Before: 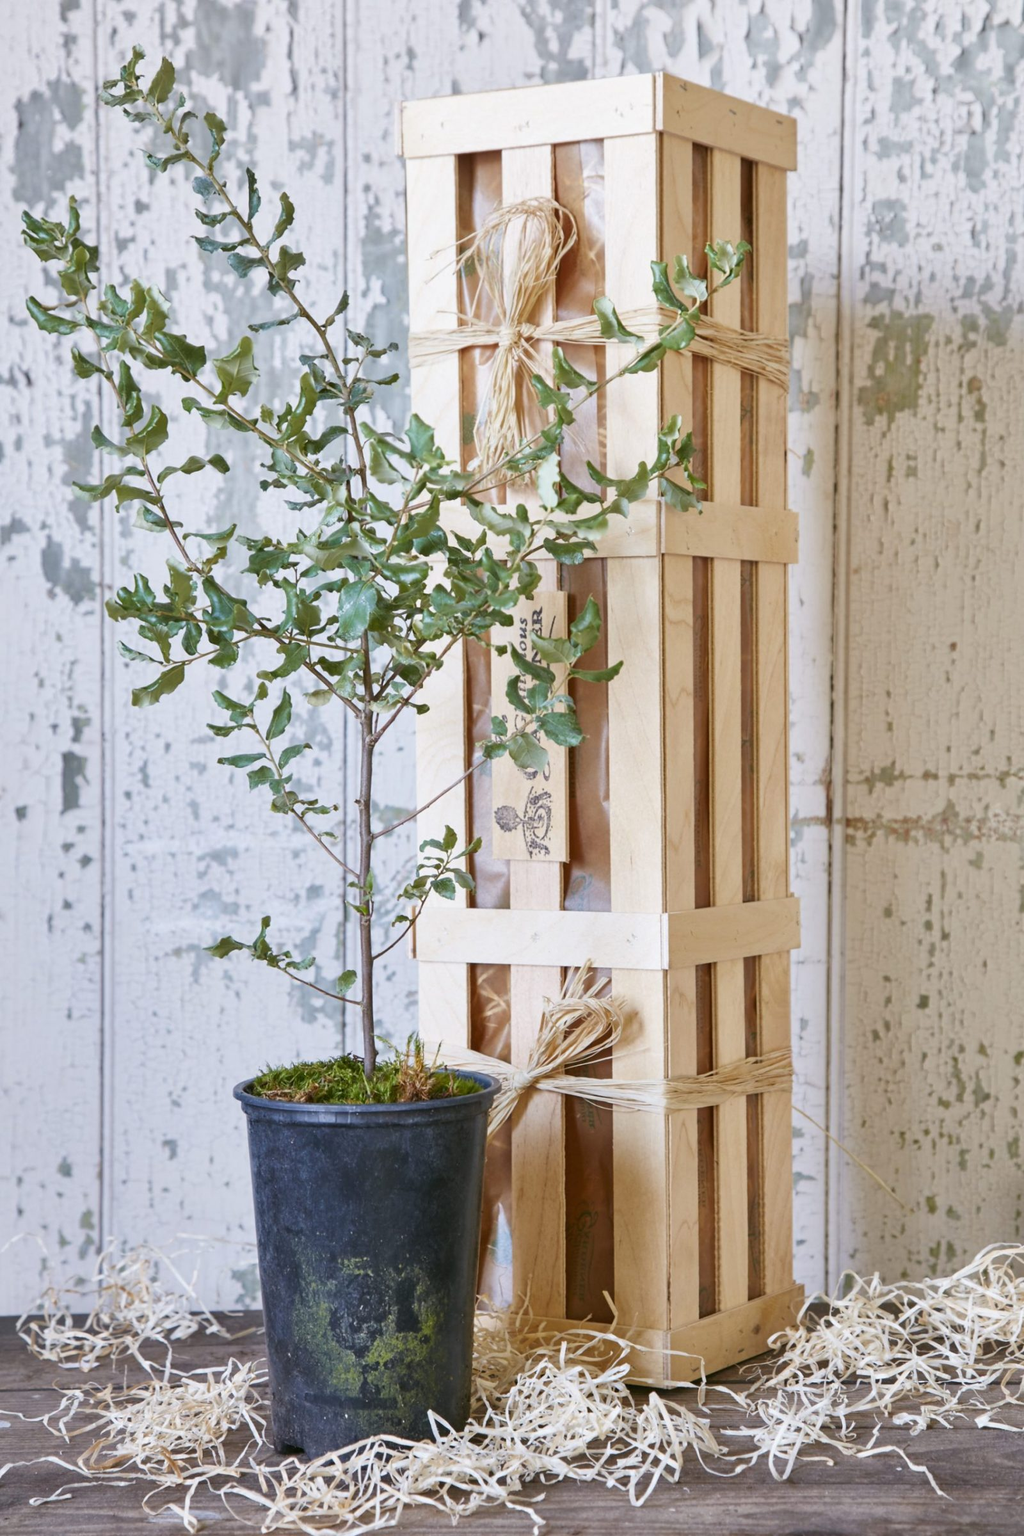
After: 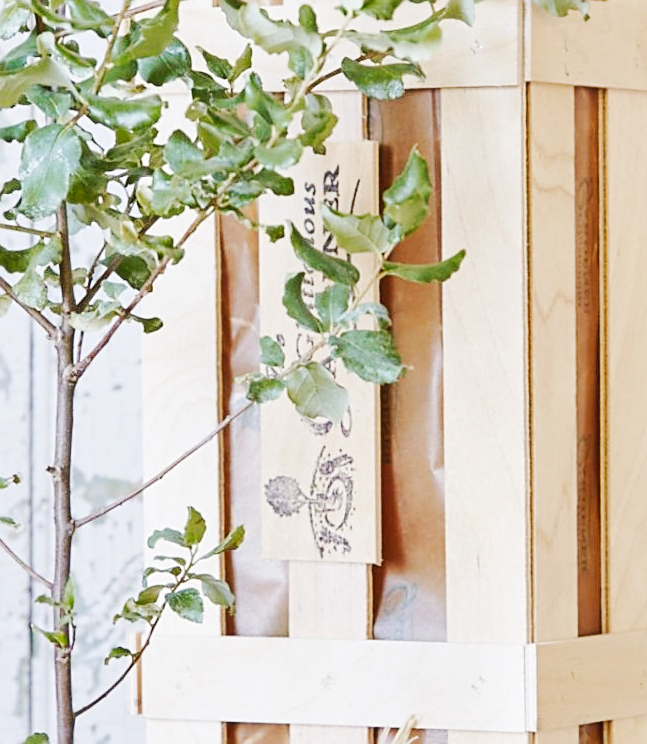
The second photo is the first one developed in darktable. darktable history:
sharpen: on, module defaults
tone curve: curves: ch0 [(0, 0.026) (0.146, 0.158) (0.272, 0.34) (0.453, 0.627) (0.687, 0.829) (1, 1)], preserve colors none
crop: left 31.762%, top 32.629%, right 27.78%, bottom 36.36%
